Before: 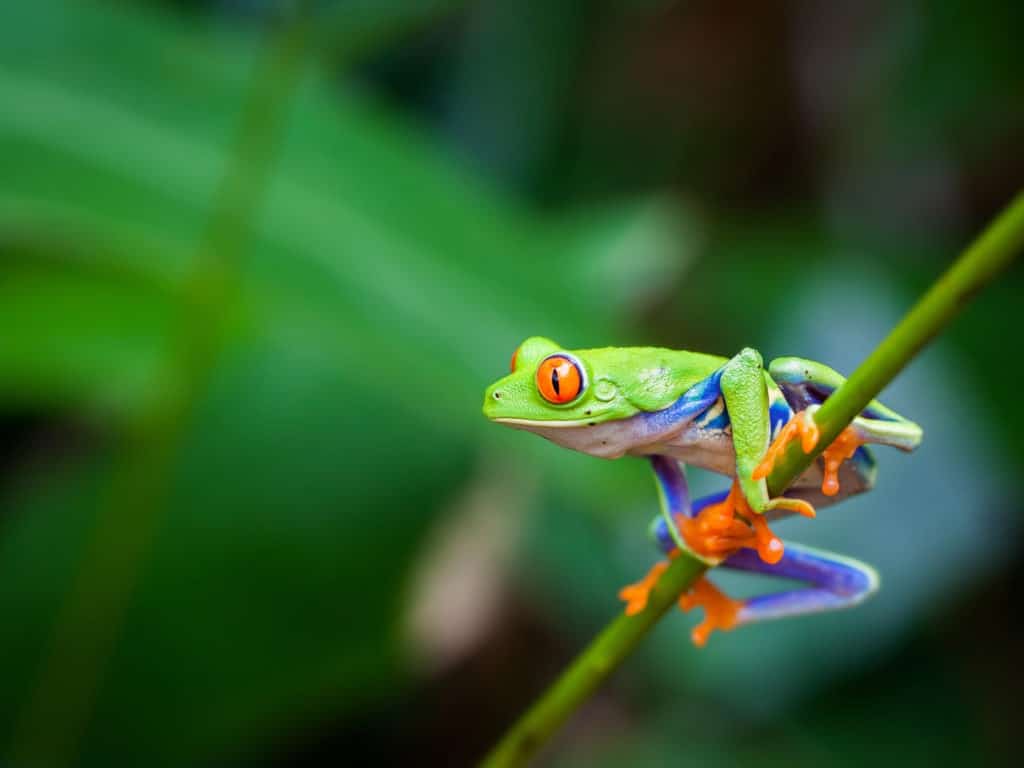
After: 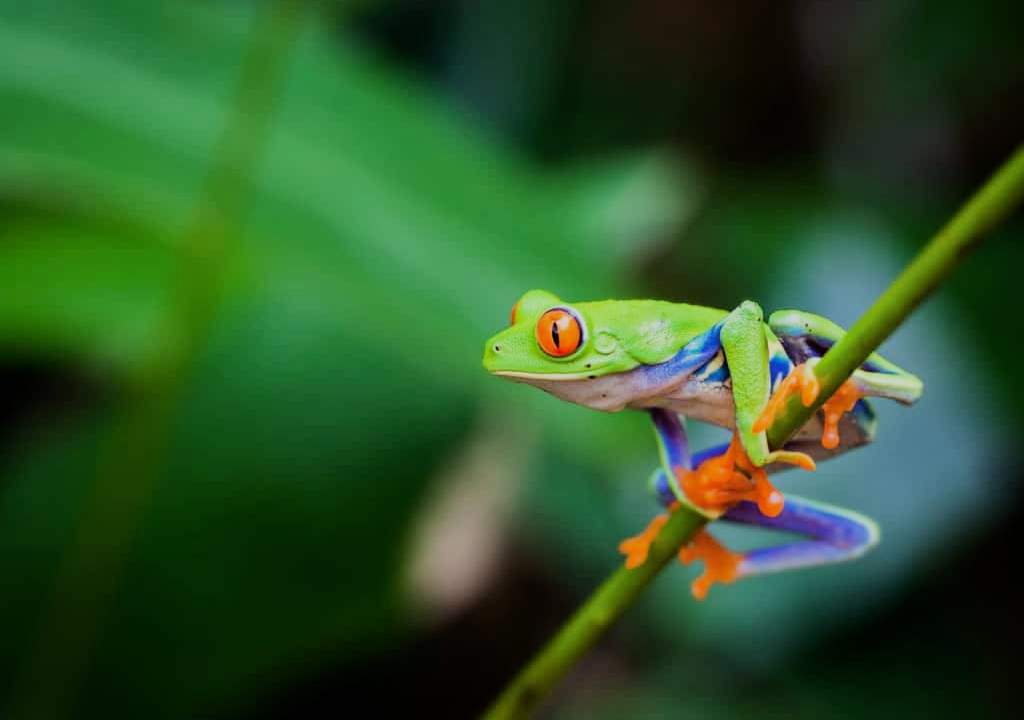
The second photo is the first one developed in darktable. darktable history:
filmic rgb: black relative exposure -7.65 EV, white relative exposure 4.56 EV, hardness 3.61, contrast 1.238, preserve chrominance max RGB, color science v6 (2022), contrast in shadows safe, contrast in highlights safe
crop and rotate: top 6.177%
tone equalizer: on, module defaults
